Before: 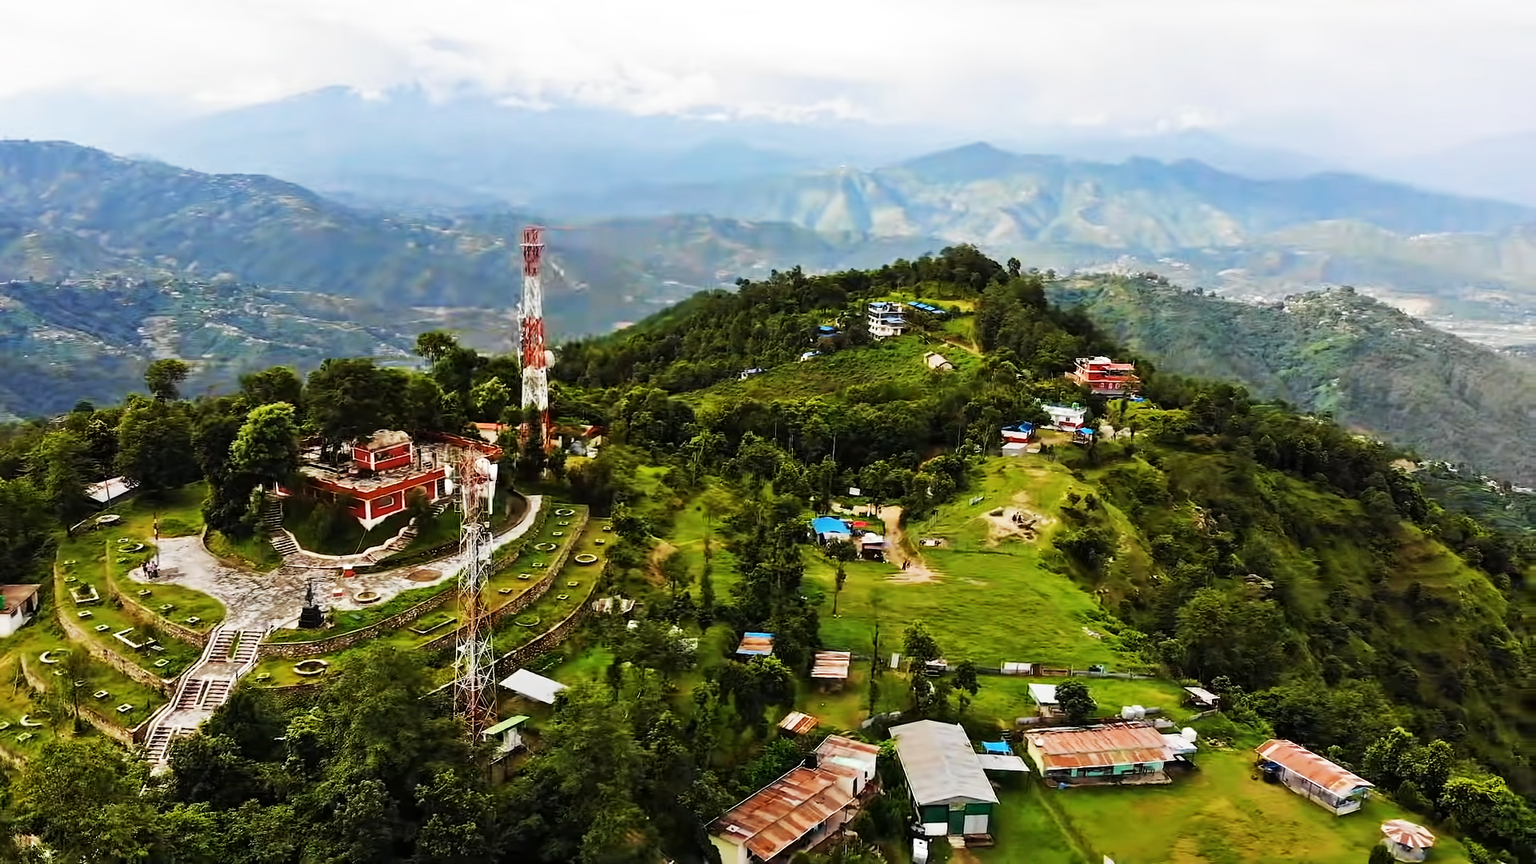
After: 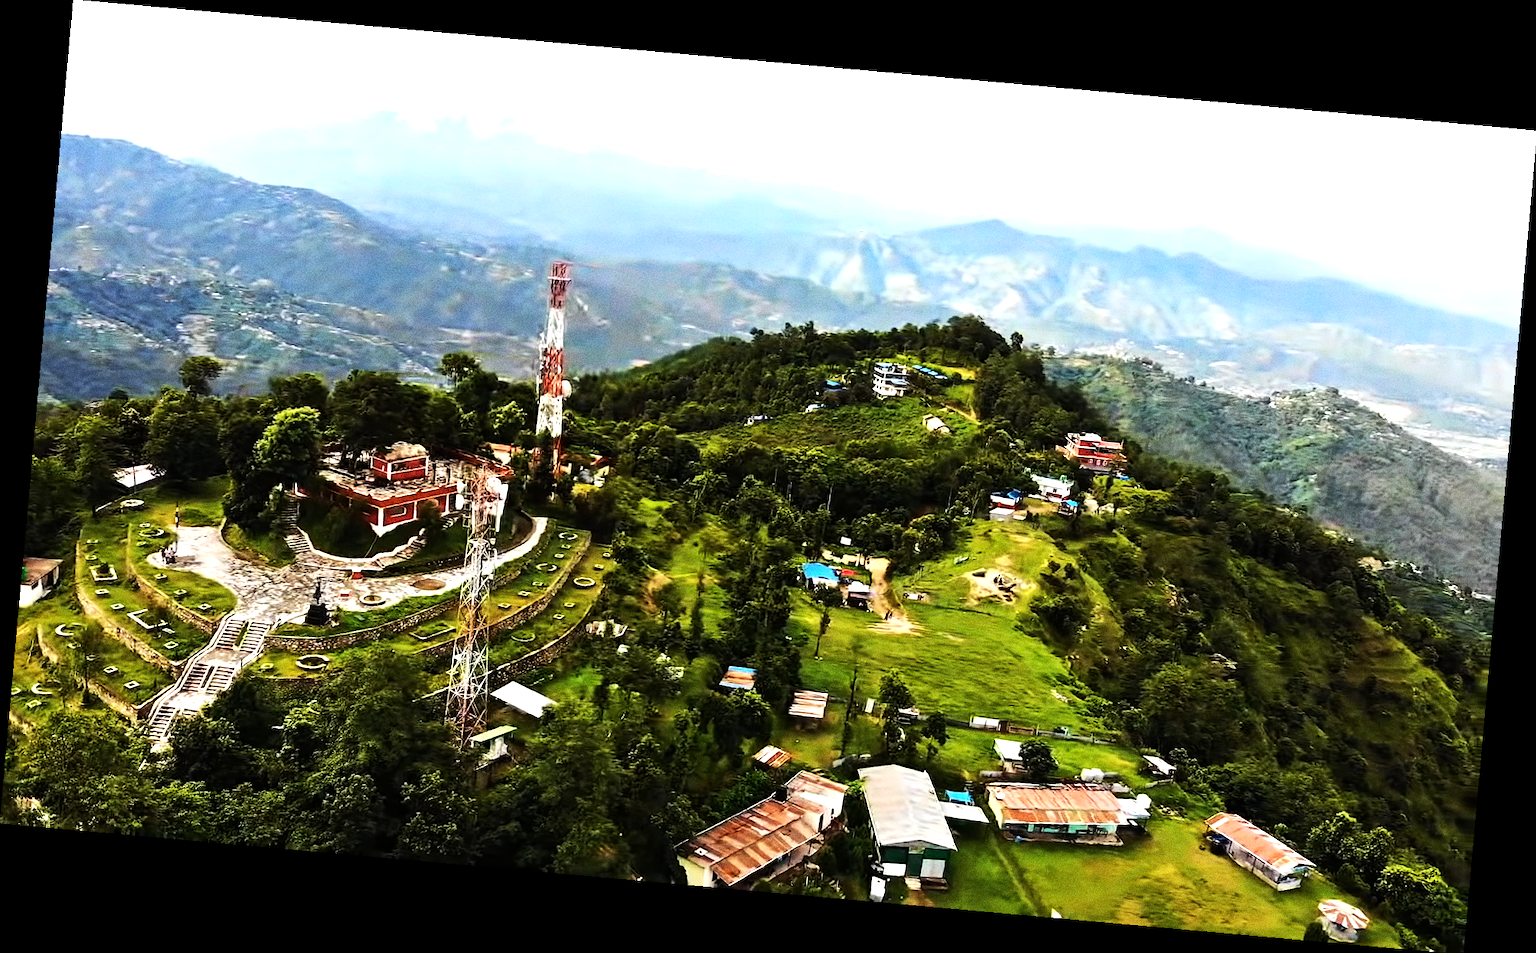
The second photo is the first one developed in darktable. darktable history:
grain: coarseness 0.09 ISO, strength 40%
rotate and perspective: rotation 5.12°, automatic cropping off
tone equalizer: -8 EV -0.75 EV, -7 EV -0.7 EV, -6 EV -0.6 EV, -5 EV -0.4 EV, -3 EV 0.4 EV, -2 EV 0.6 EV, -1 EV 0.7 EV, +0 EV 0.75 EV, edges refinement/feathering 500, mask exposure compensation -1.57 EV, preserve details no
